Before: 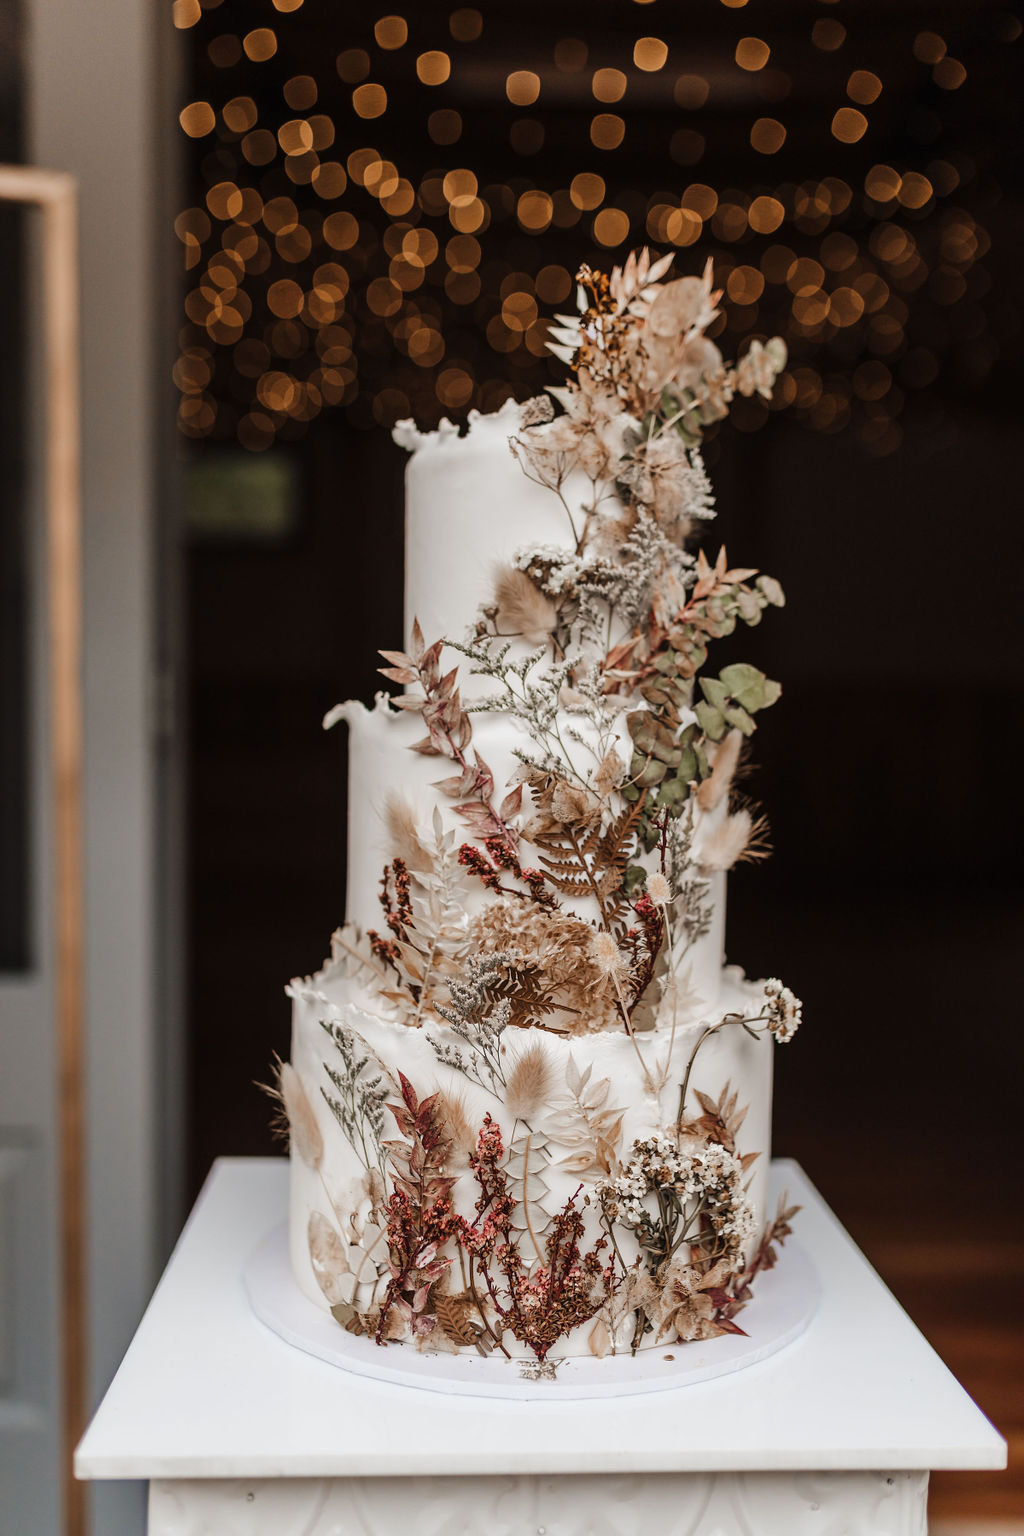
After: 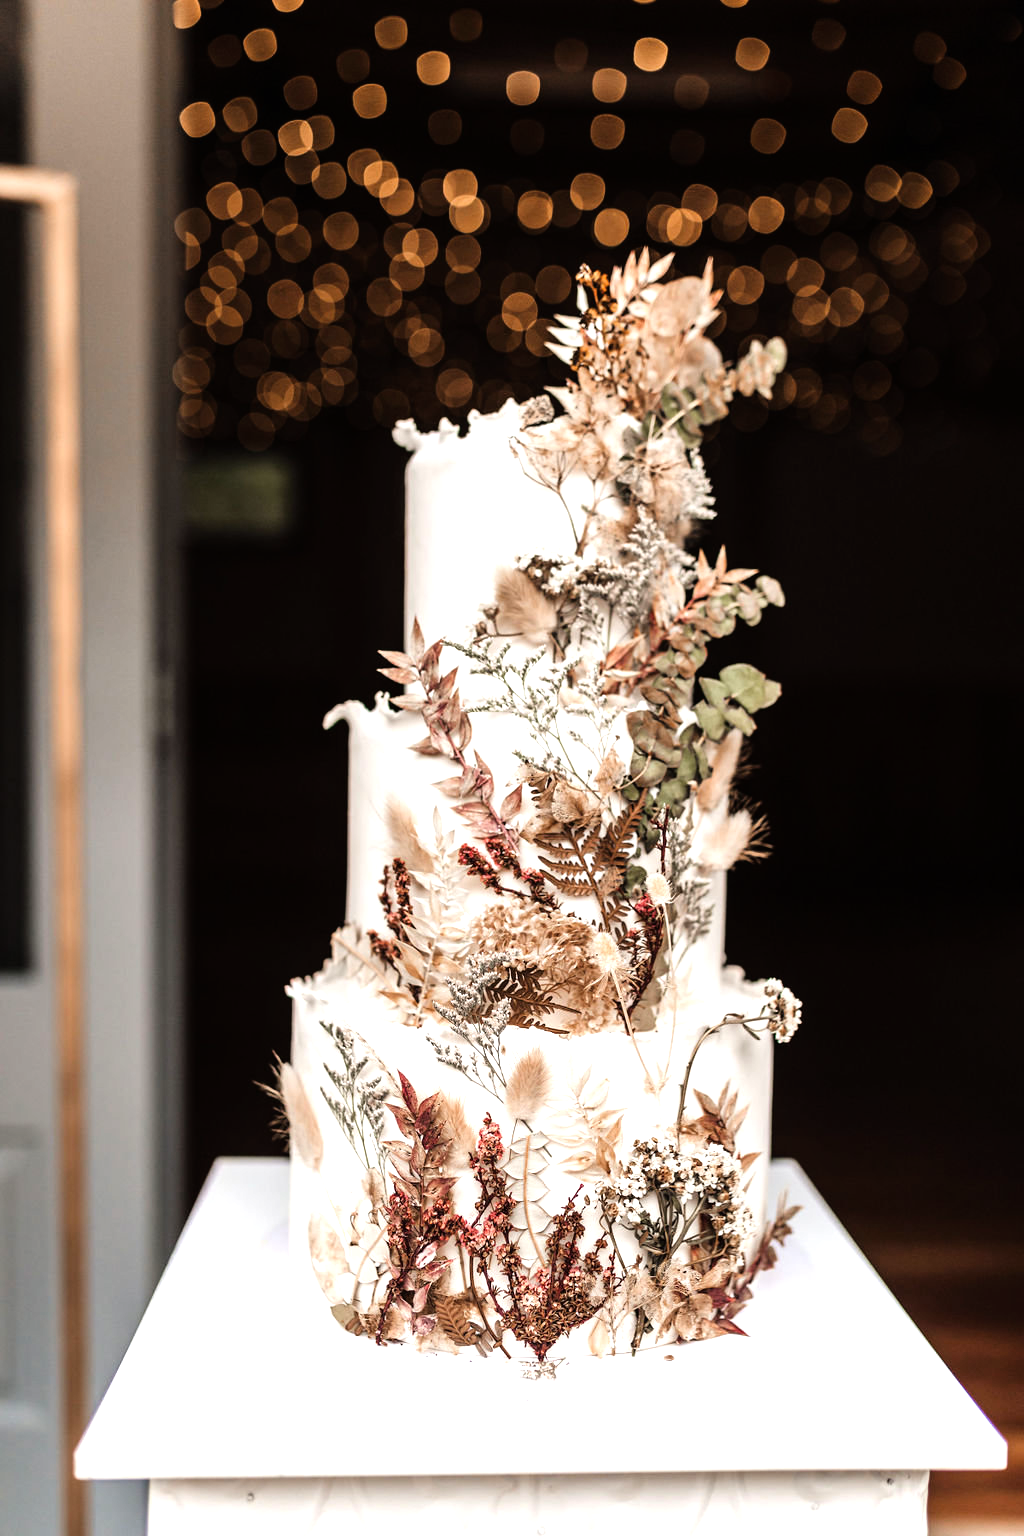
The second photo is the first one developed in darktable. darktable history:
tone equalizer: -8 EV -1.05 EV, -7 EV -1.01 EV, -6 EV -0.875 EV, -5 EV -0.55 EV, -3 EV 0.598 EV, -2 EV 0.87 EV, -1 EV 0.999 EV, +0 EV 1.07 EV
